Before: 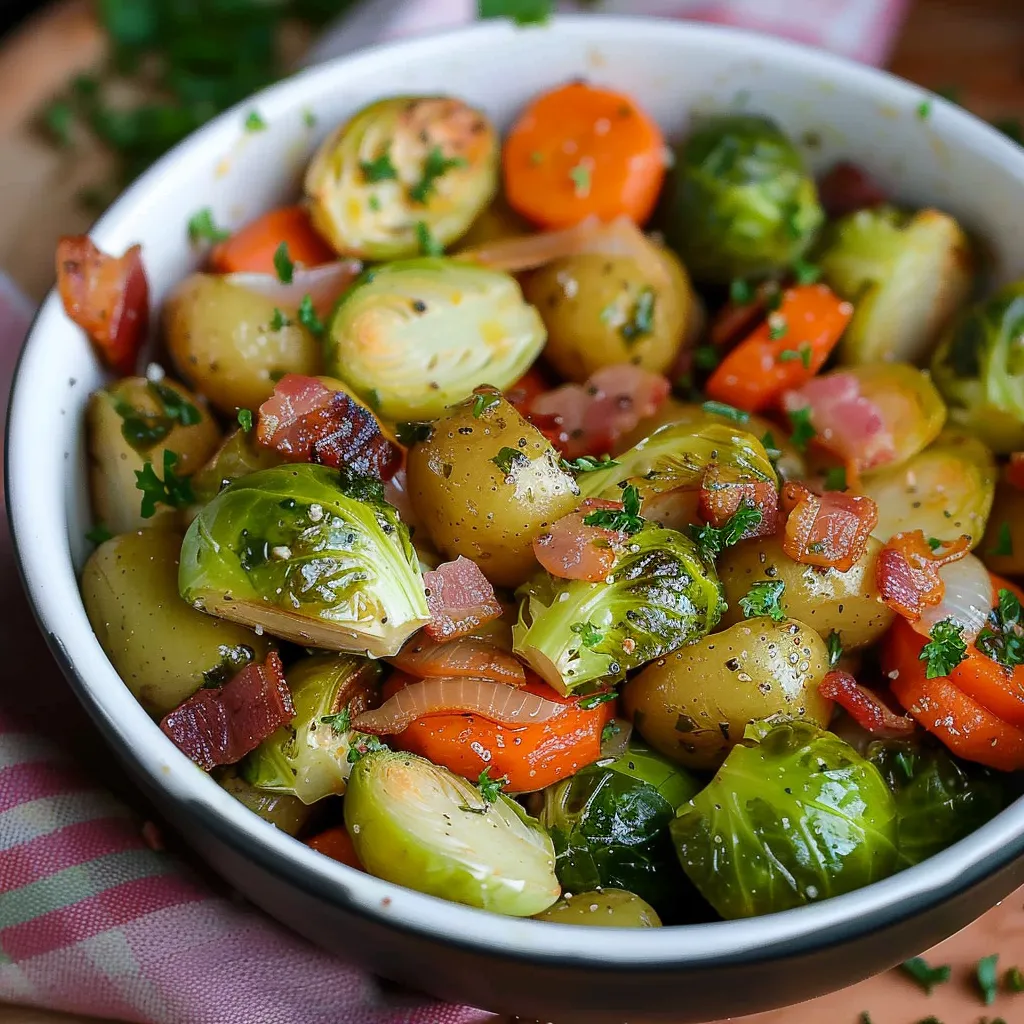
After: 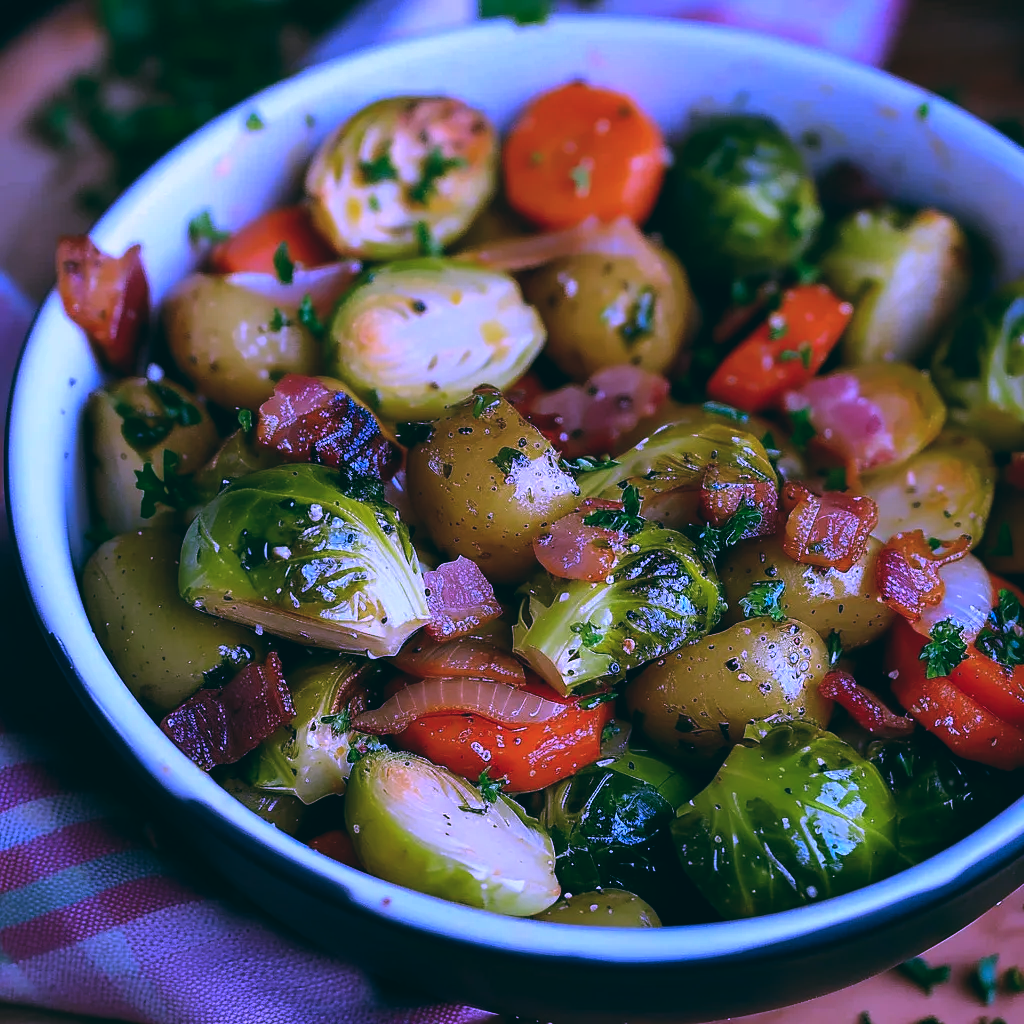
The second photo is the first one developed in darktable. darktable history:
color balance: lift [1.016, 0.983, 1, 1.017], gamma [0.78, 1.018, 1.043, 0.957], gain [0.786, 1.063, 0.937, 1.017], input saturation 118.26%, contrast 13.43%, contrast fulcrum 21.62%, output saturation 82.76%
tone equalizer: on, module defaults
white balance: red 0.98, blue 1.61
